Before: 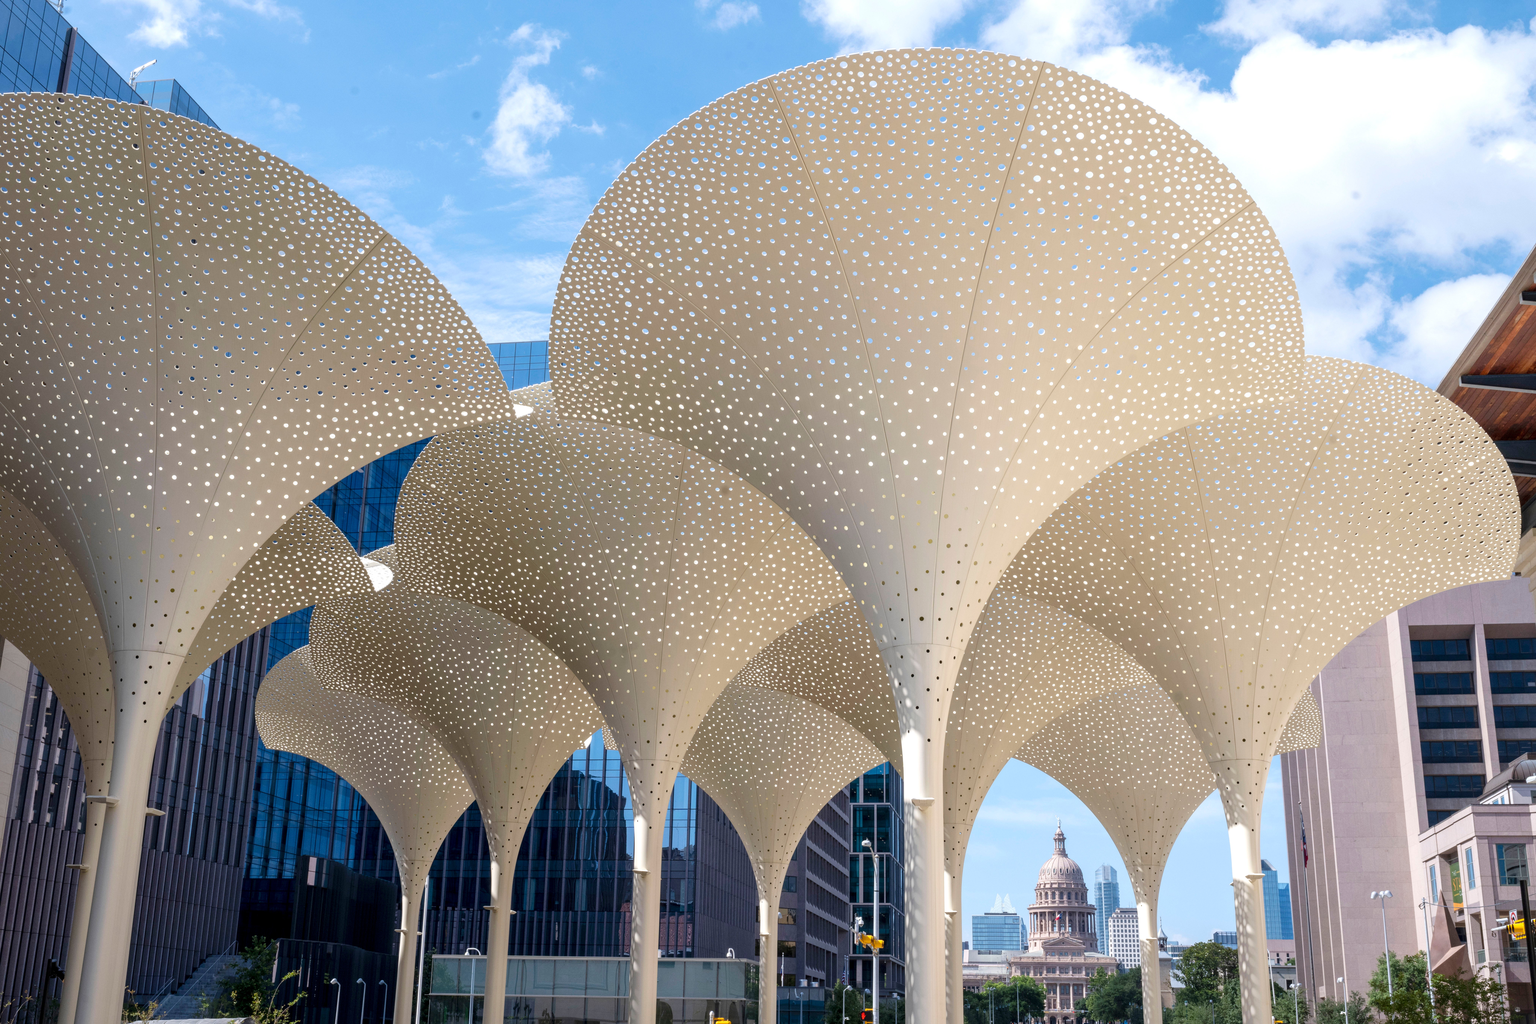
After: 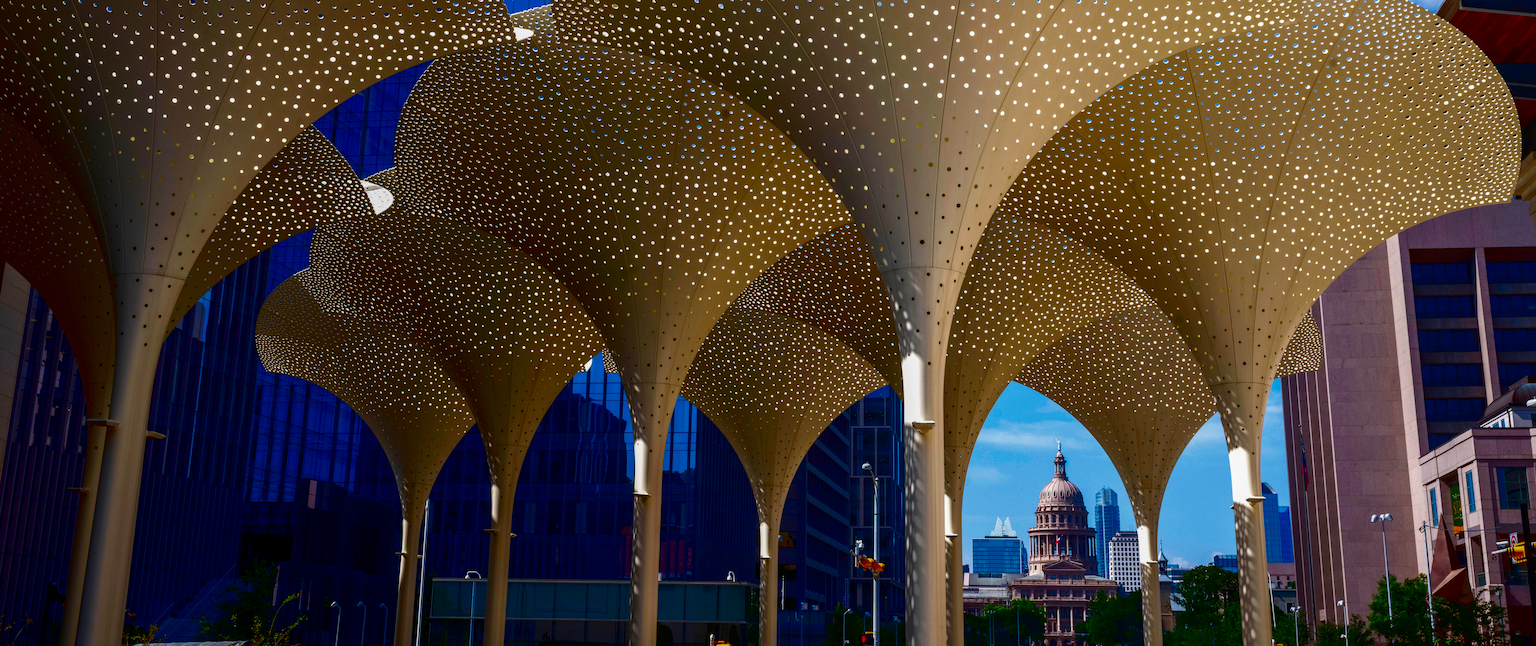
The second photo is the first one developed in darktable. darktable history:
contrast brightness saturation: brightness -0.995, saturation 0.988
local contrast: detail 110%
crop and rotate: top 36.851%
